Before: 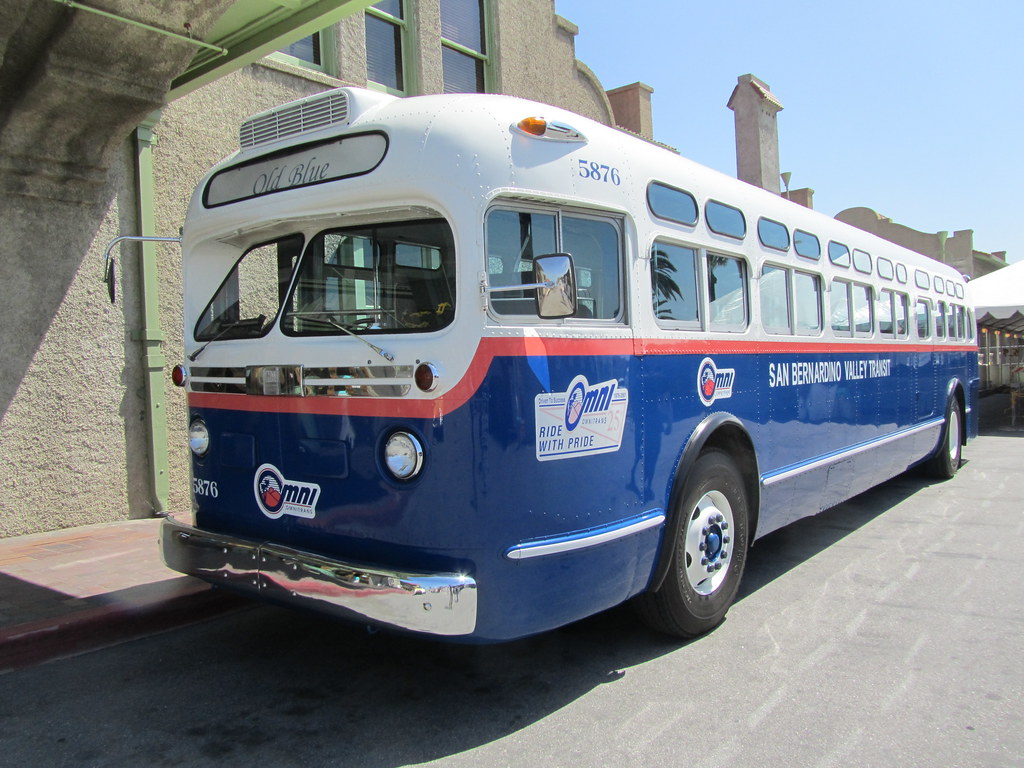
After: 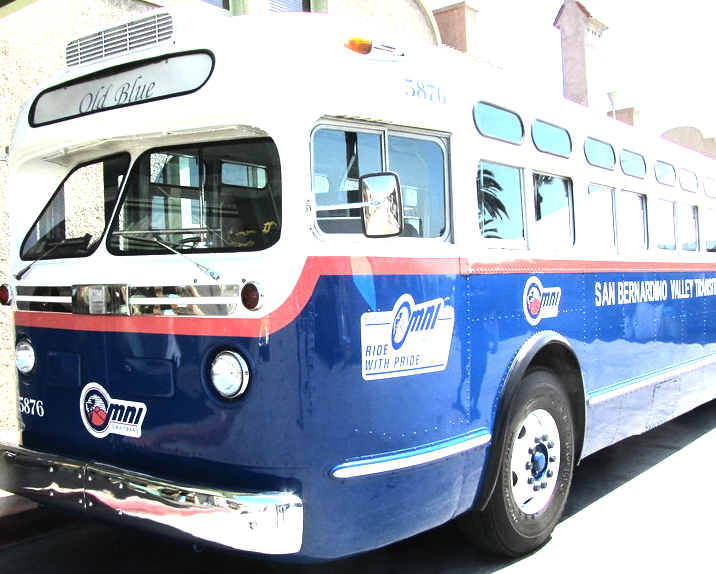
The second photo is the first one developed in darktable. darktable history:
crop and rotate: left 17.046%, top 10.659%, right 12.989%, bottom 14.553%
exposure: black level correction 0, exposure 0.95 EV, compensate exposure bias true, compensate highlight preservation false
tone equalizer: -8 EV -0.75 EV, -7 EV -0.7 EV, -6 EV -0.6 EV, -5 EV -0.4 EV, -3 EV 0.4 EV, -2 EV 0.6 EV, -1 EV 0.7 EV, +0 EV 0.75 EV, edges refinement/feathering 500, mask exposure compensation -1.57 EV, preserve details no
